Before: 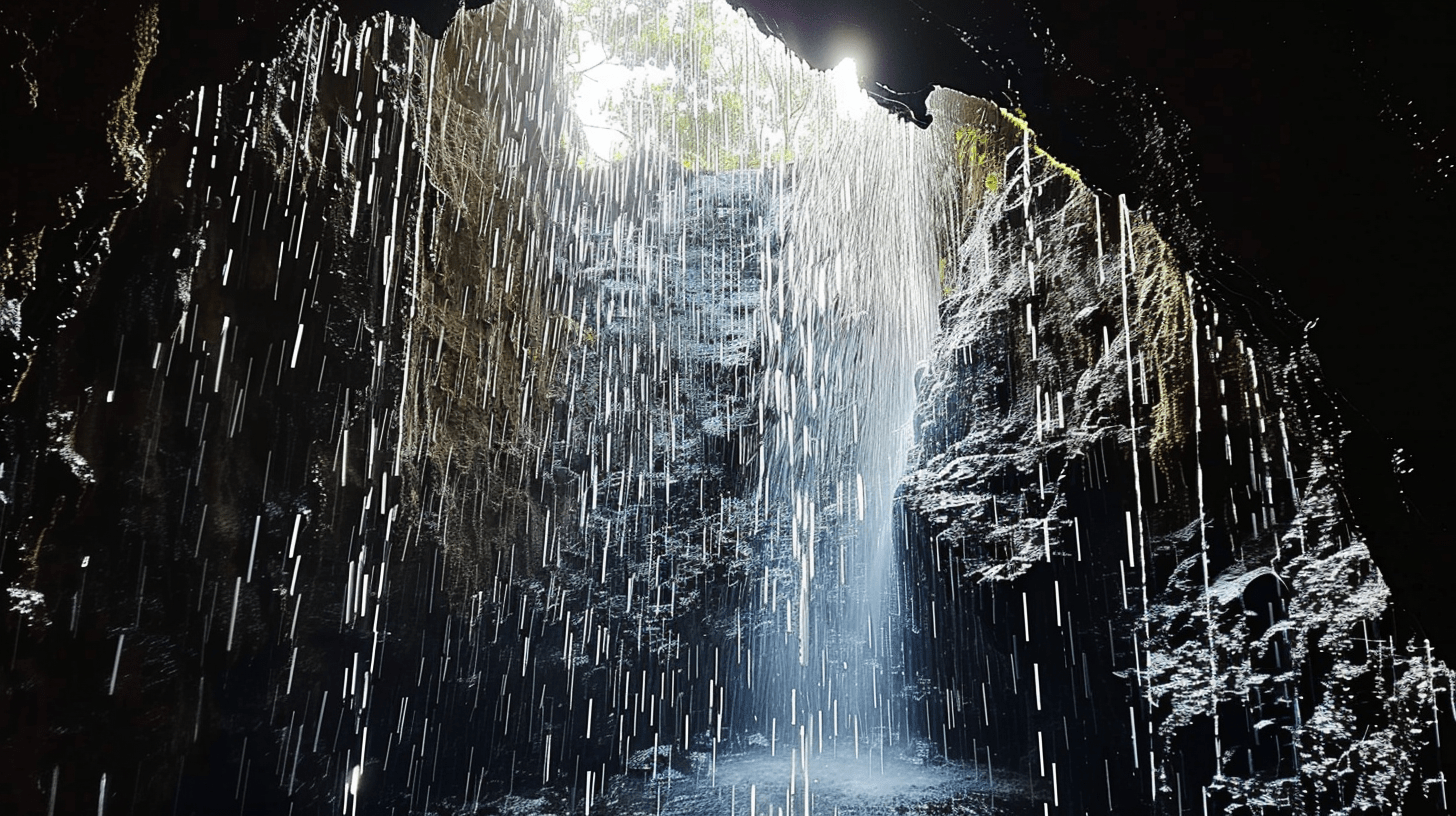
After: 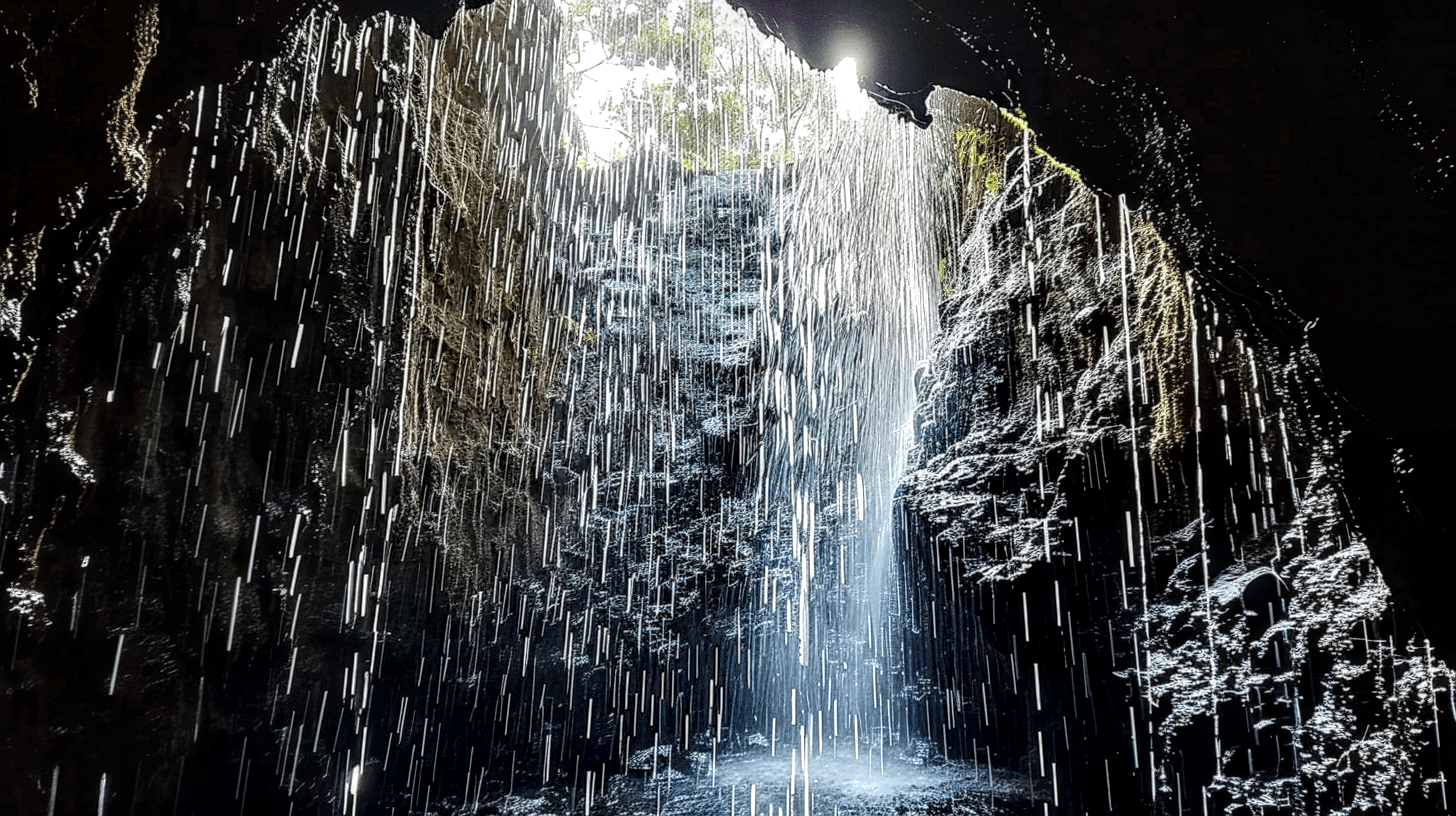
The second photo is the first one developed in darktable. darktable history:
local contrast: highlights 15%, shadows 38%, detail 183%, midtone range 0.465
